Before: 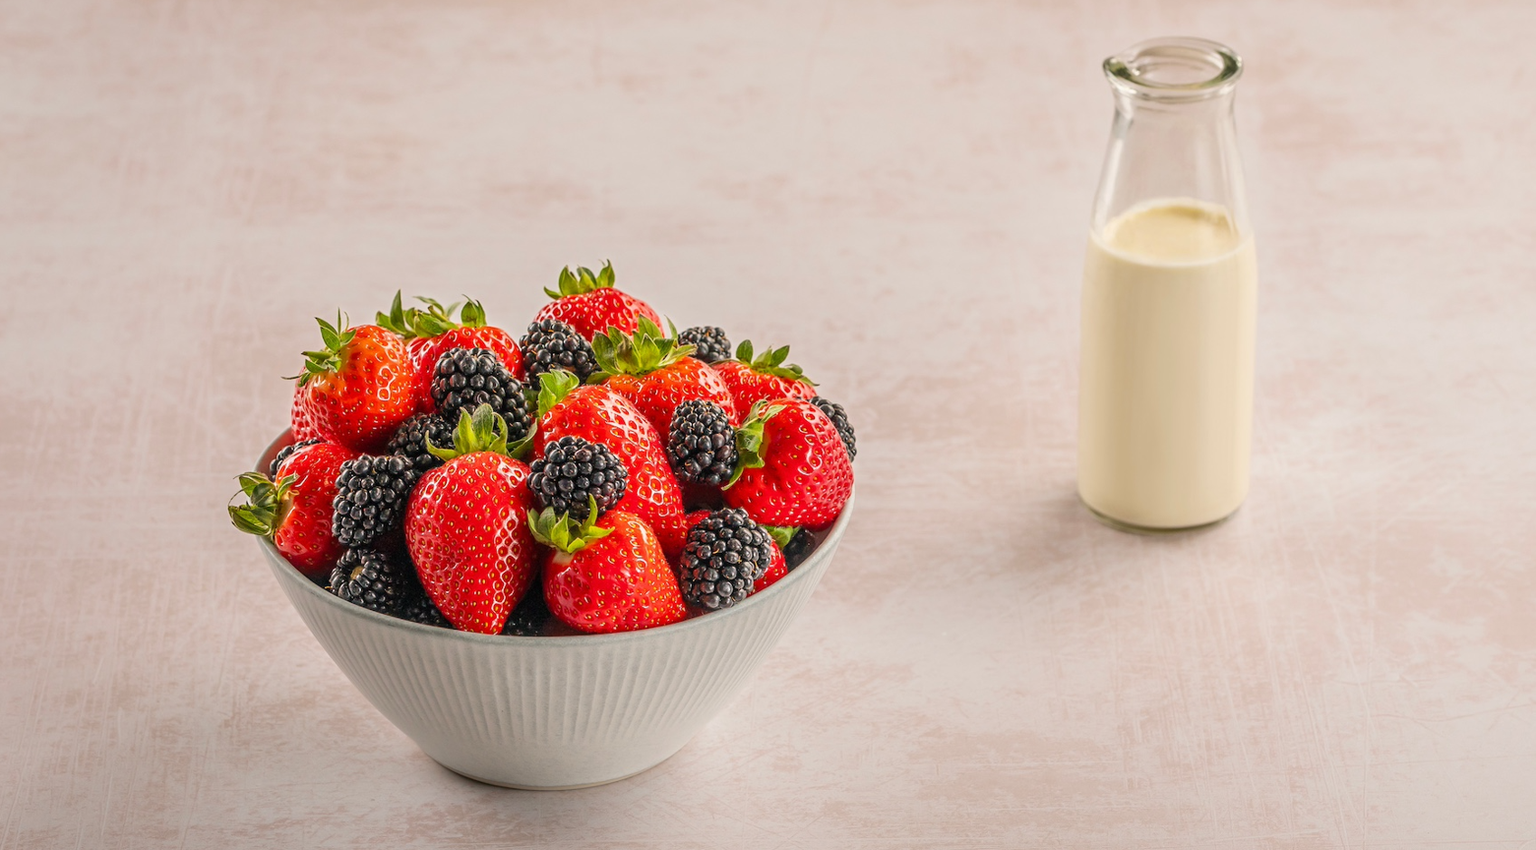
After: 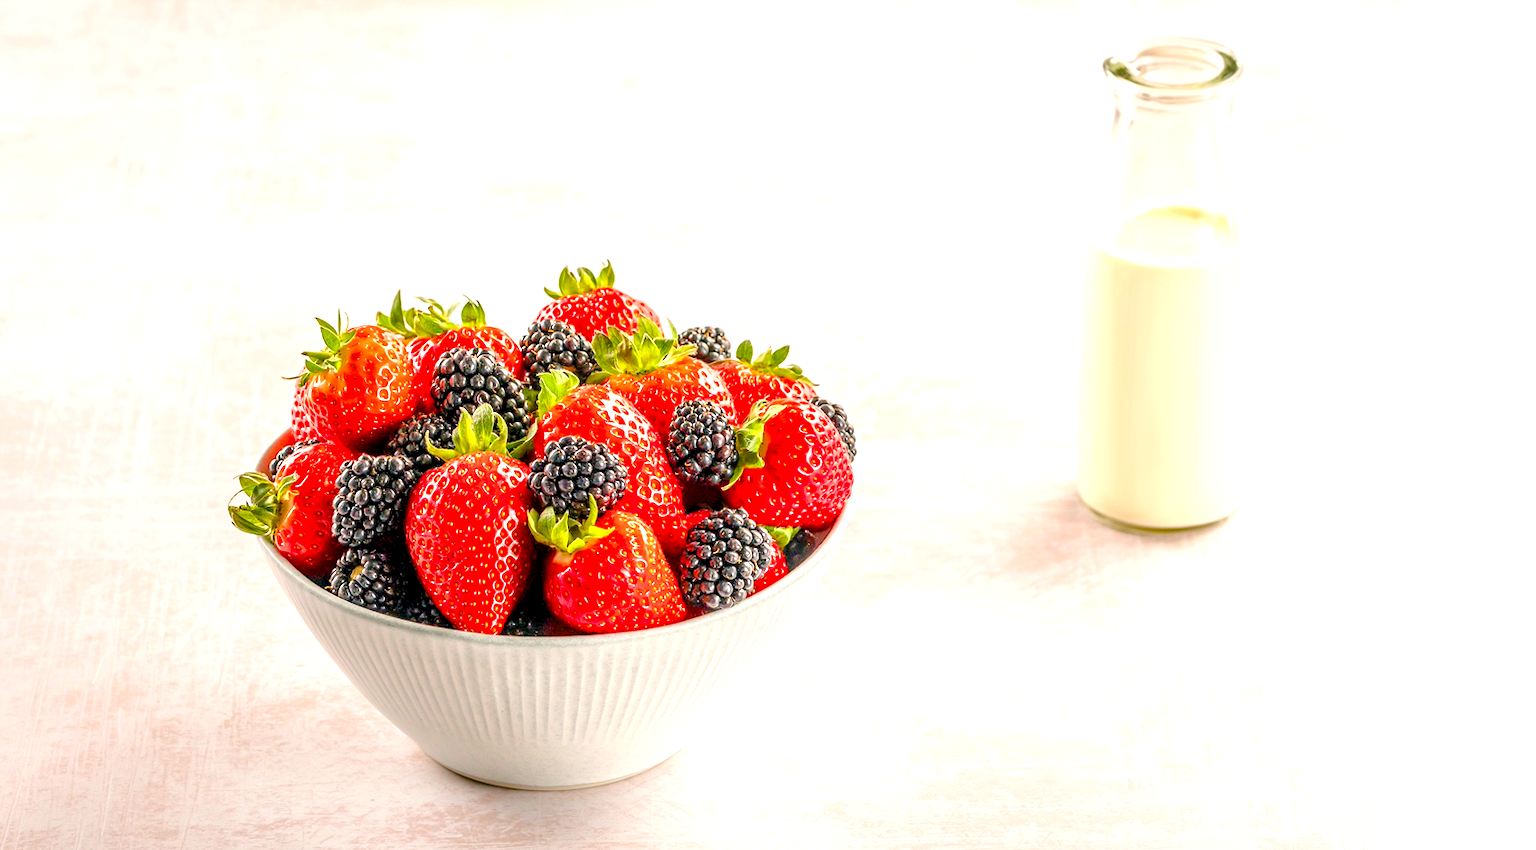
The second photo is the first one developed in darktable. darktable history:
exposure: black level correction 0.001, exposure 1.037 EV, compensate highlight preservation false
color balance rgb: shadows lift › chroma 1.019%, shadows lift › hue 217.56°, power › hue 72.84°, global offset › luminance -0.899%, perceptual saturation grading › global saturation 44.842%, perceptual saturation grading › highlights -50.284%, perceptual saturation grading › shadows 31.215%, perceptual brilliance grading › mid-tones 10.259%, perceptual brilliance grading › shadows 15.465%, global vibrance 20%
